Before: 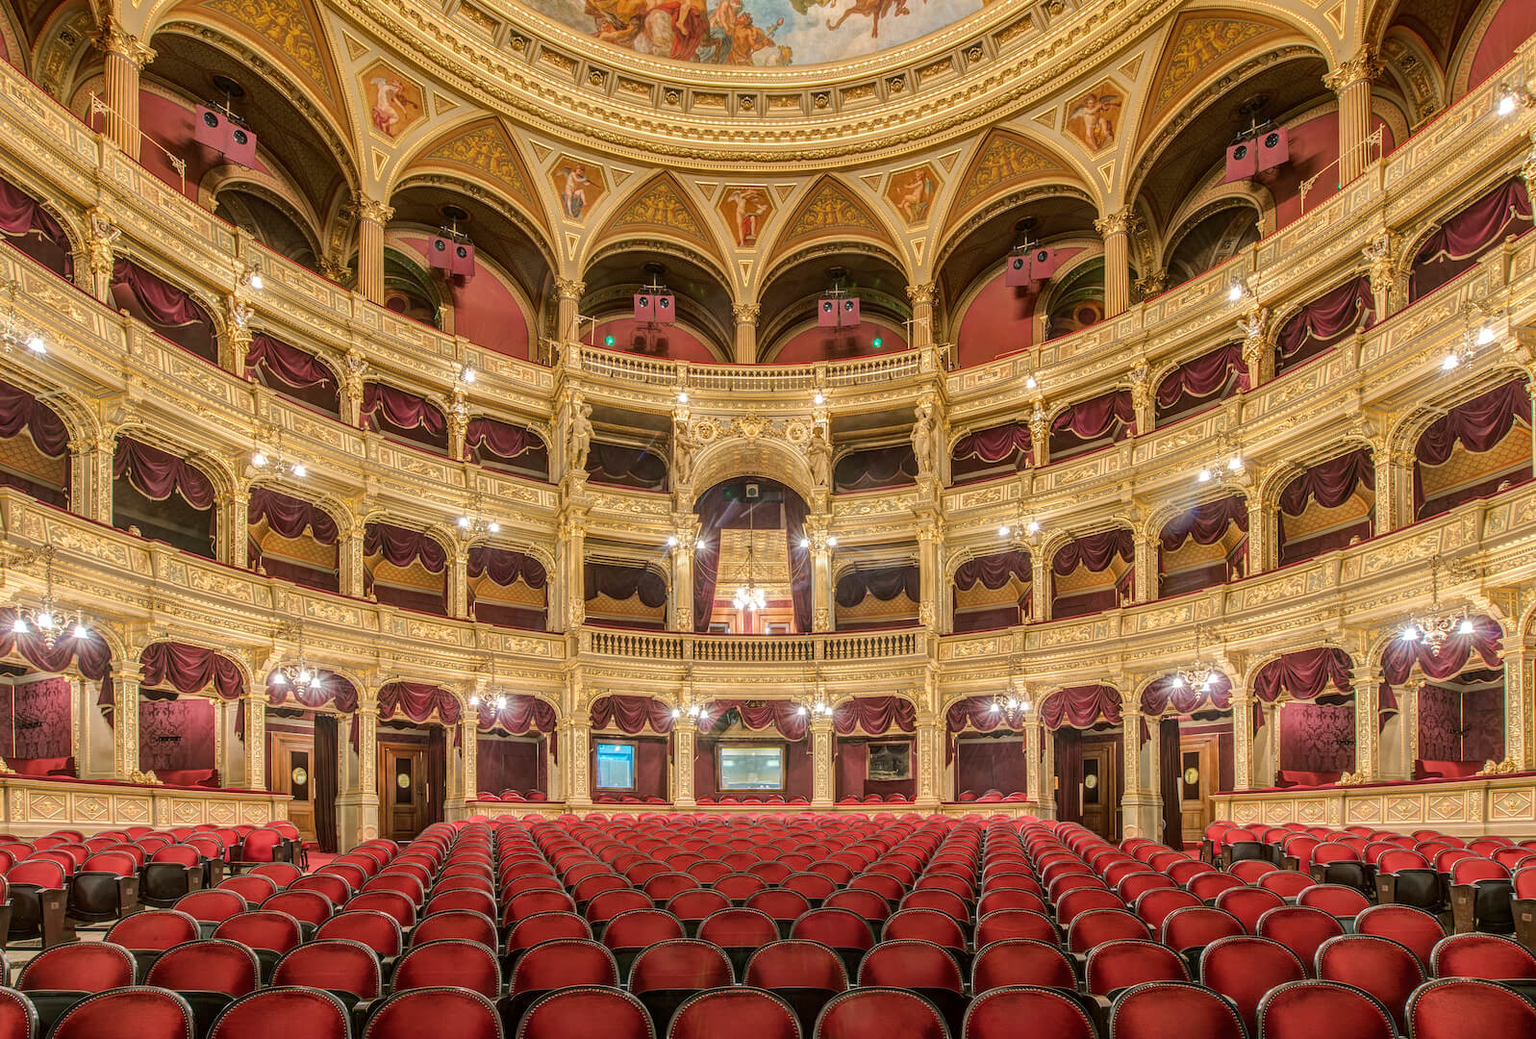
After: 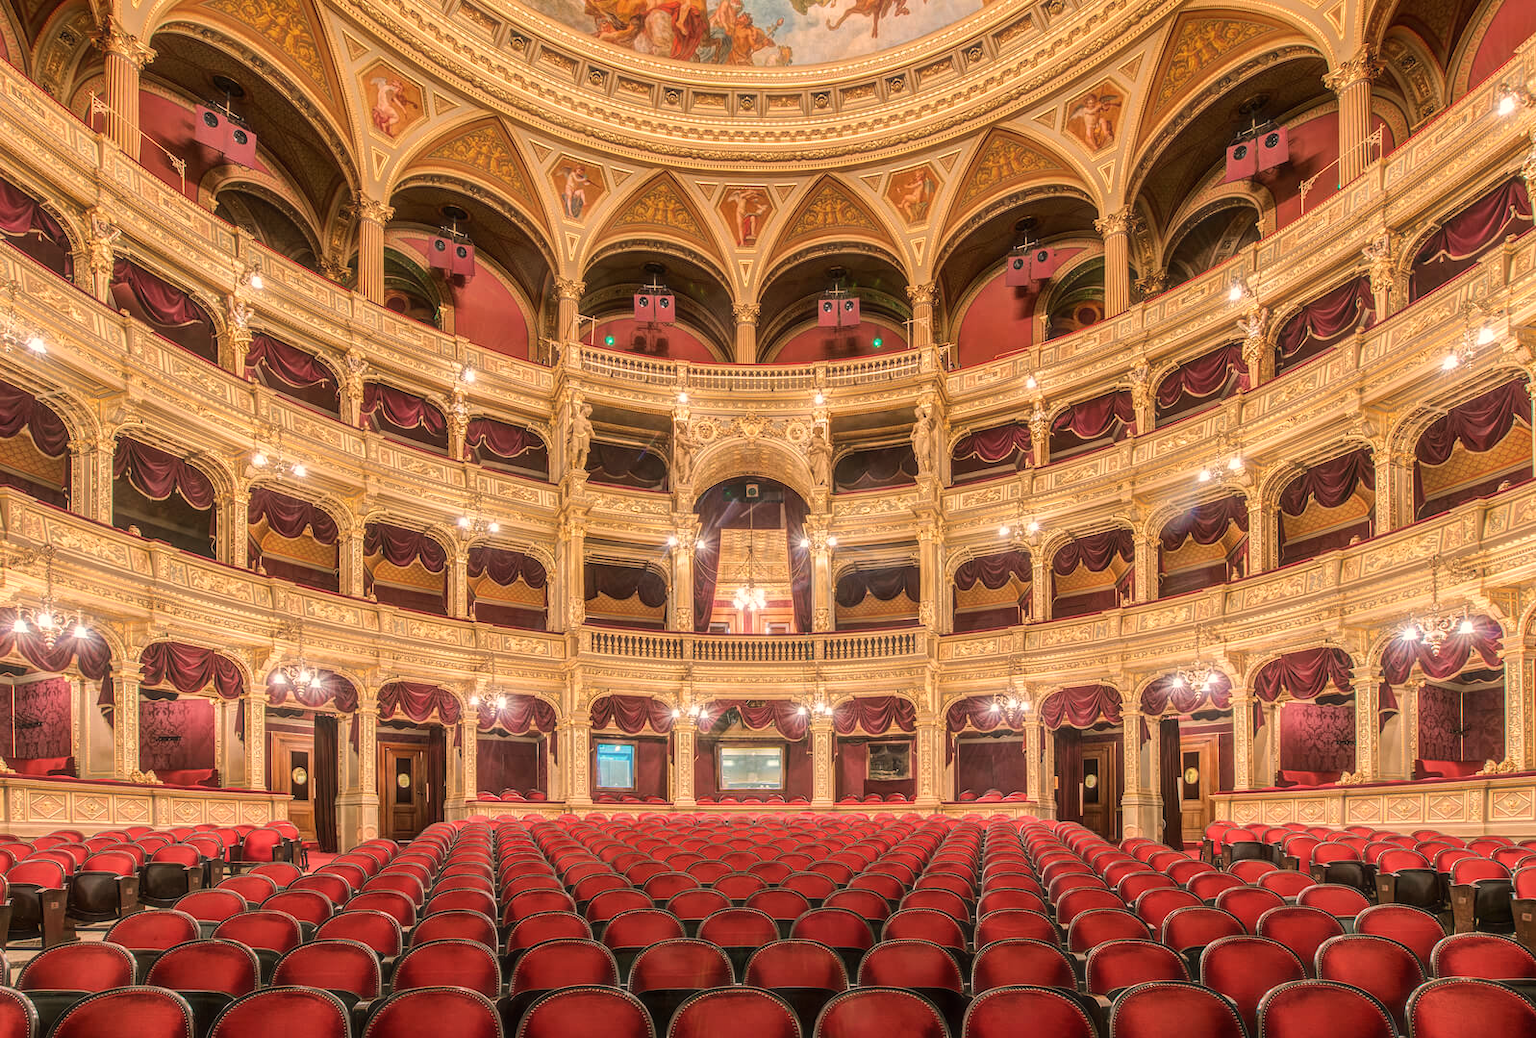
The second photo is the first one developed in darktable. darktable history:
haze removal: strength -0.1, adaptive false
white balance: red 1.127, blue 0.943
